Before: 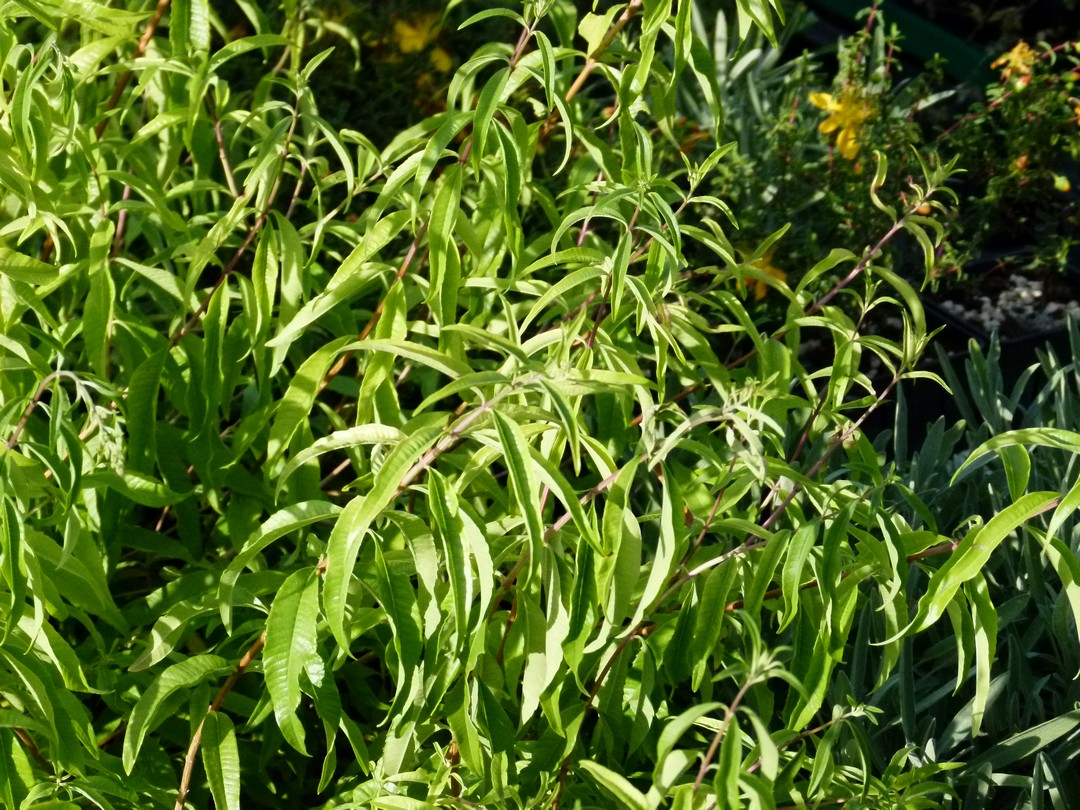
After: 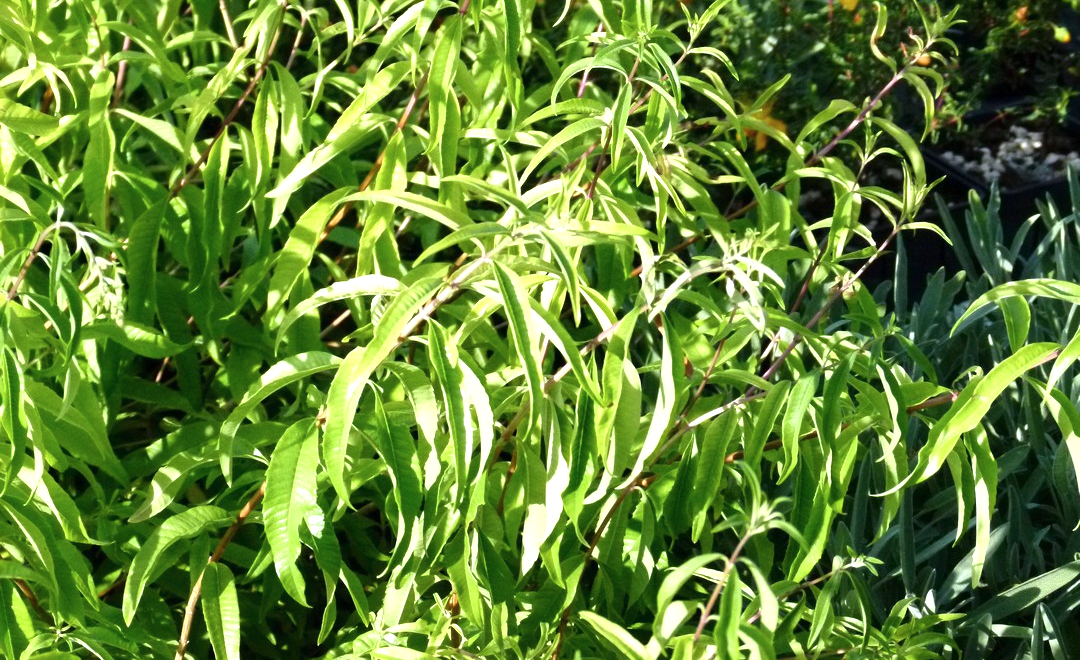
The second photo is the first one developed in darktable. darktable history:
crop and rotate: top 18.507%
exposure: black level correction 0, exposure 0.7 EV, compensate highlight preservation false
color calibration: illuminant as shot in camera, x 0.358, y 0.373, temperature 4628.91 K
